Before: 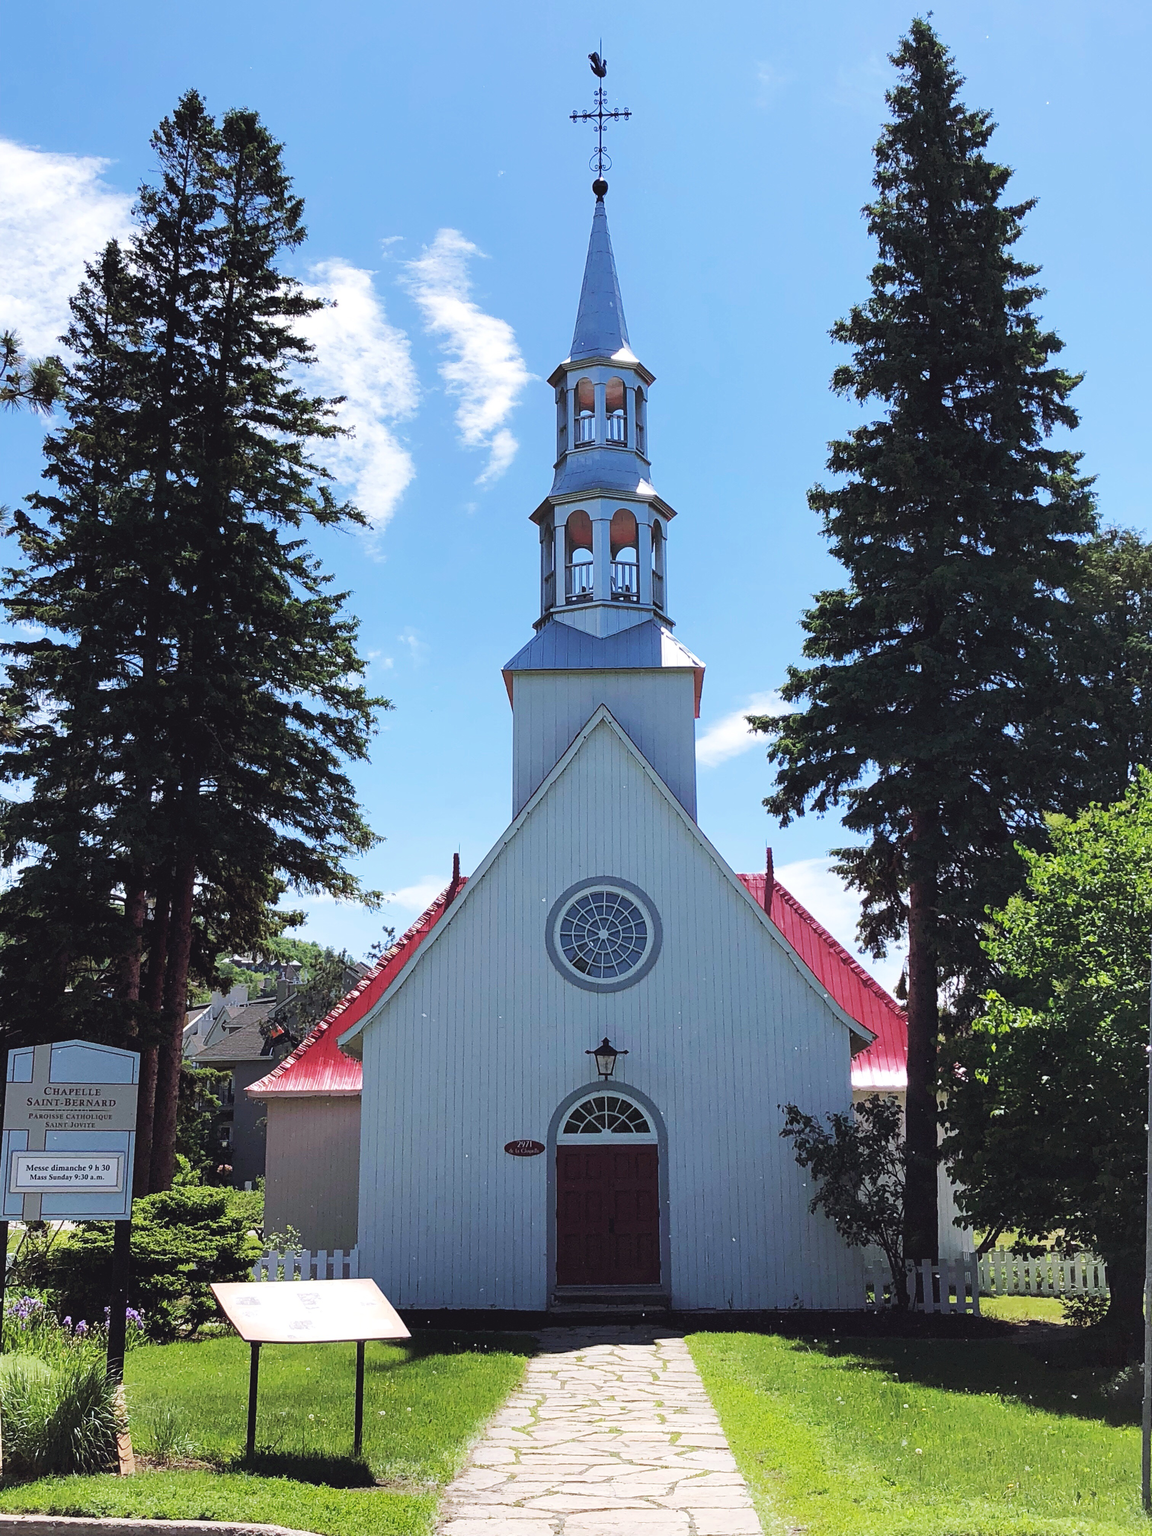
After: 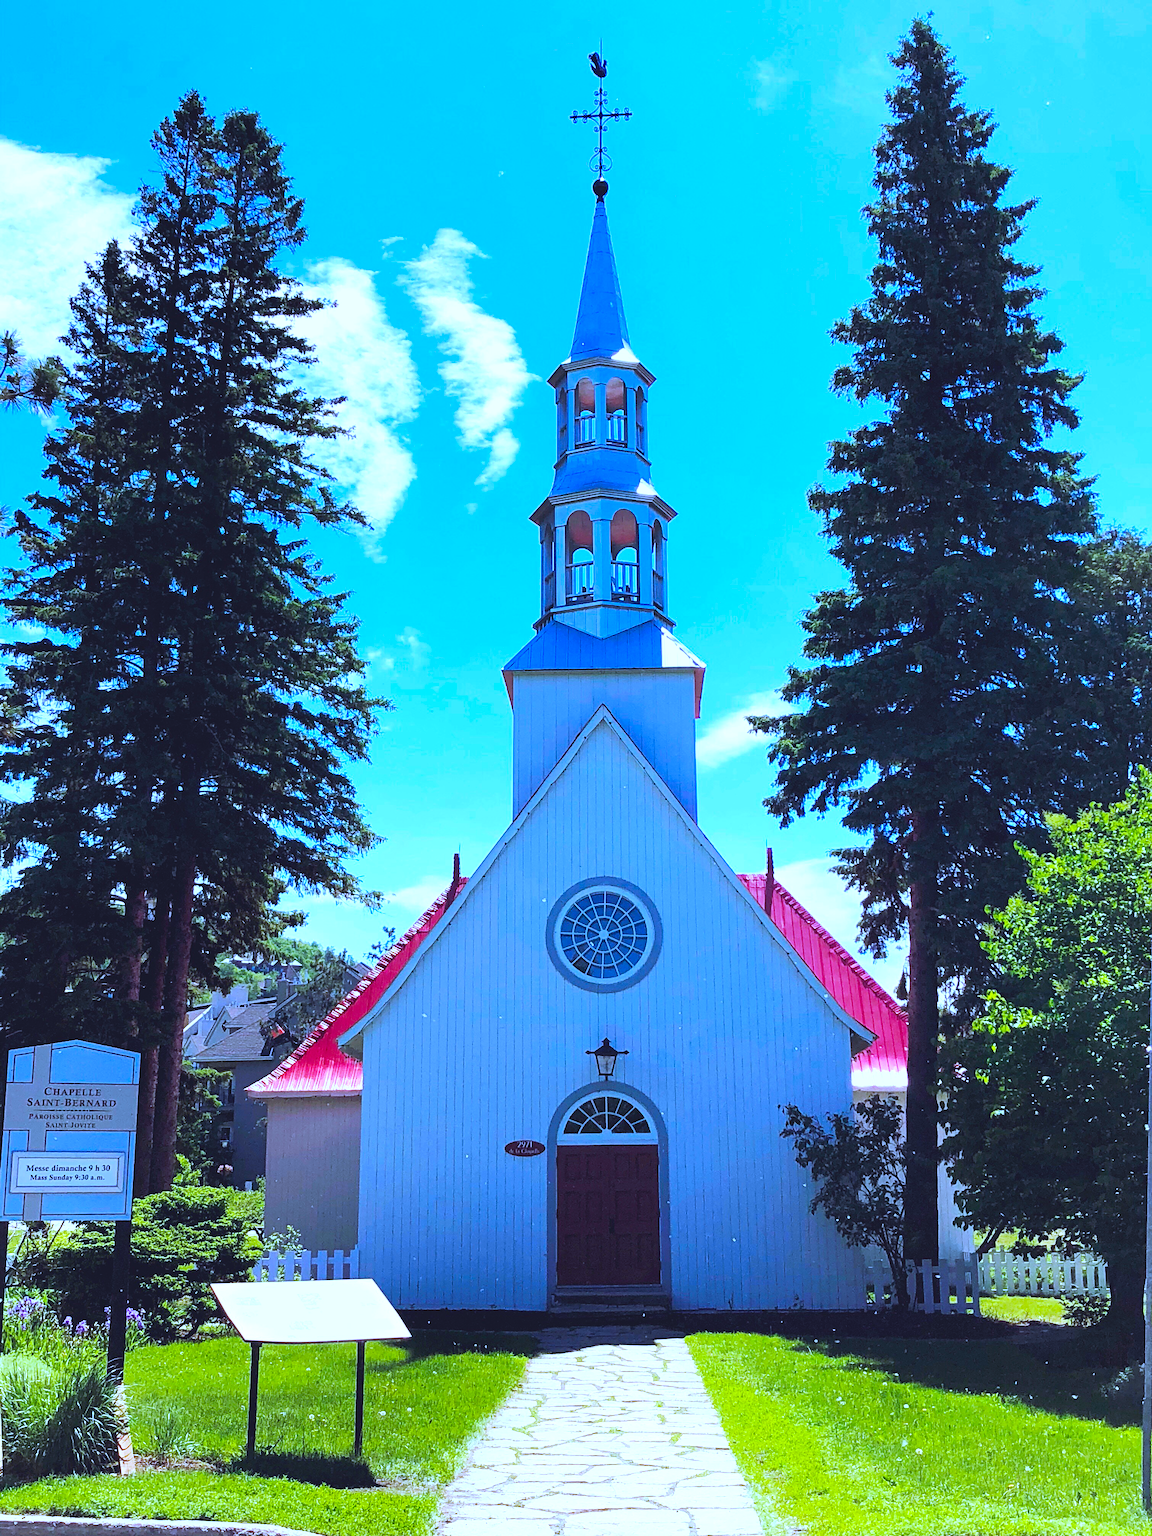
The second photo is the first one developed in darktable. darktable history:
exposure: black level correction 0, exposure 0.5 EV, compensate highlight preservation false
white balance: red 0.871, blue 1.249
color balance rgb: linear chroma grading › global chroma 15%, perceptual saturation grading › global saturation 30%
